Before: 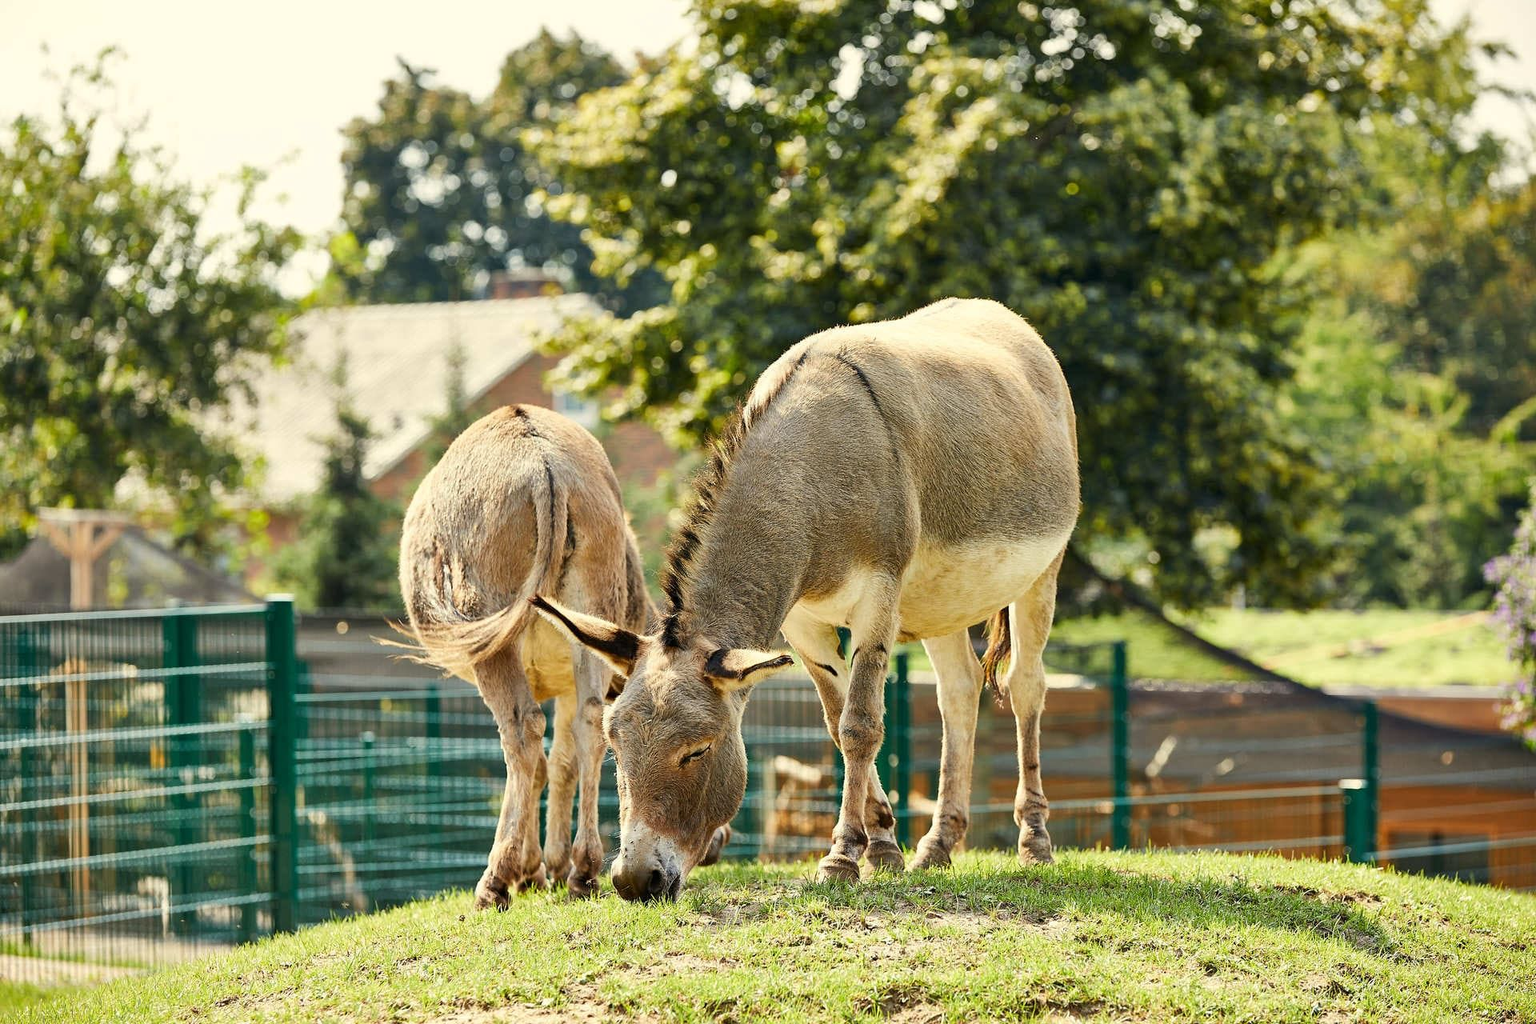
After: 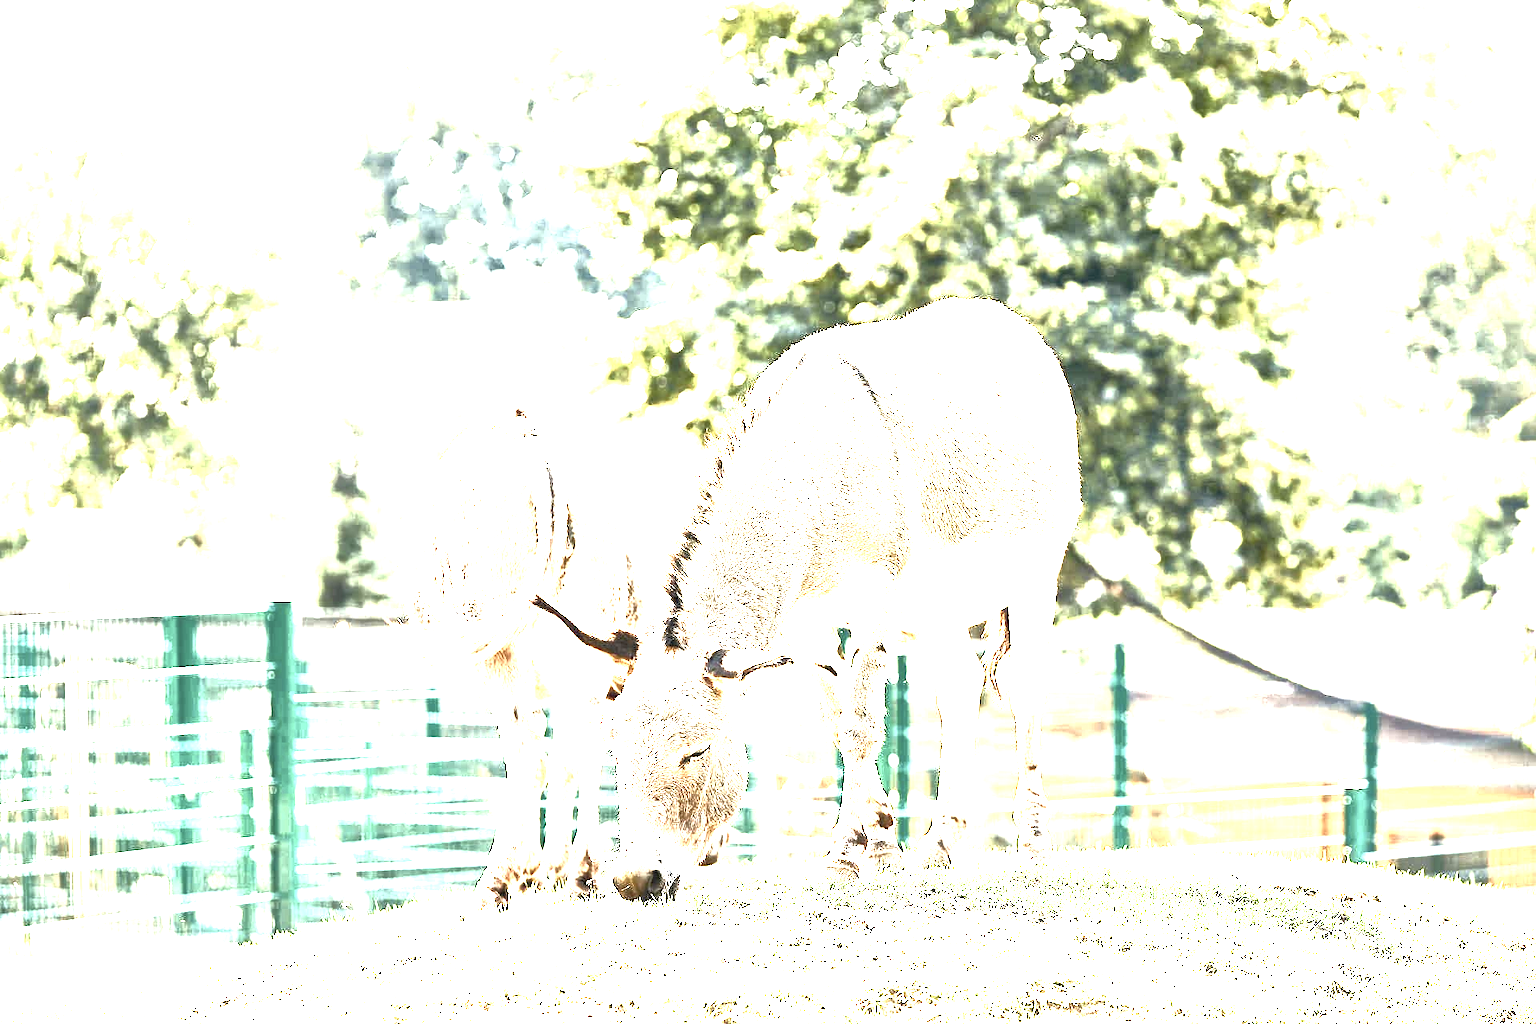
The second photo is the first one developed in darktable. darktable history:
color correction: highlights b* -0.028, saturation 0.574
exposure: black level correction 0, exposure 3.961 EV, compensate highlight preservation false
local contrast: mode bilateral grid, contrast 71, coarseness 76, detail 180%, midtone range 0.2
